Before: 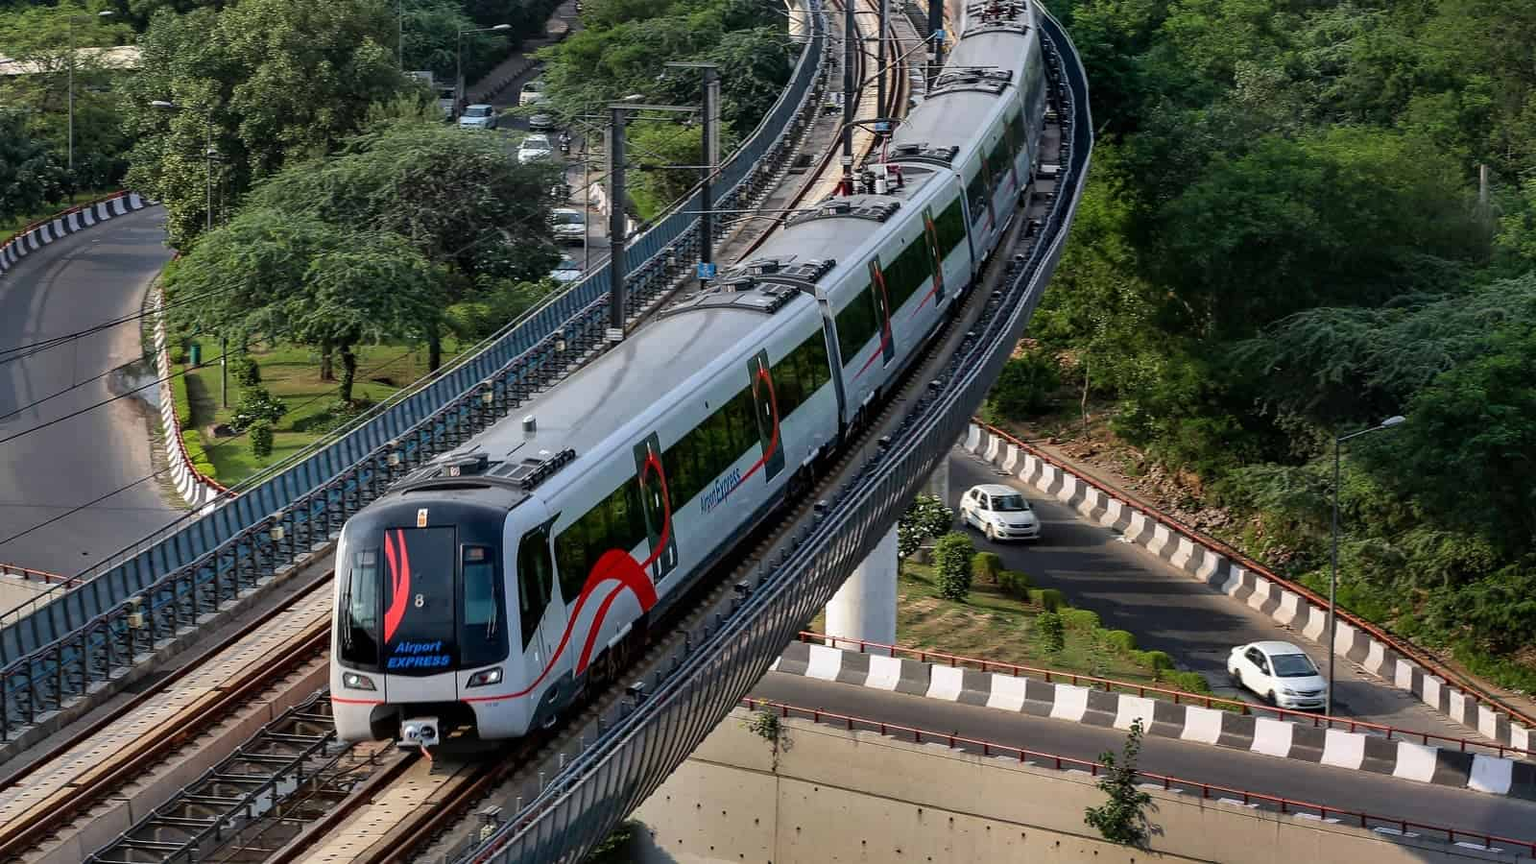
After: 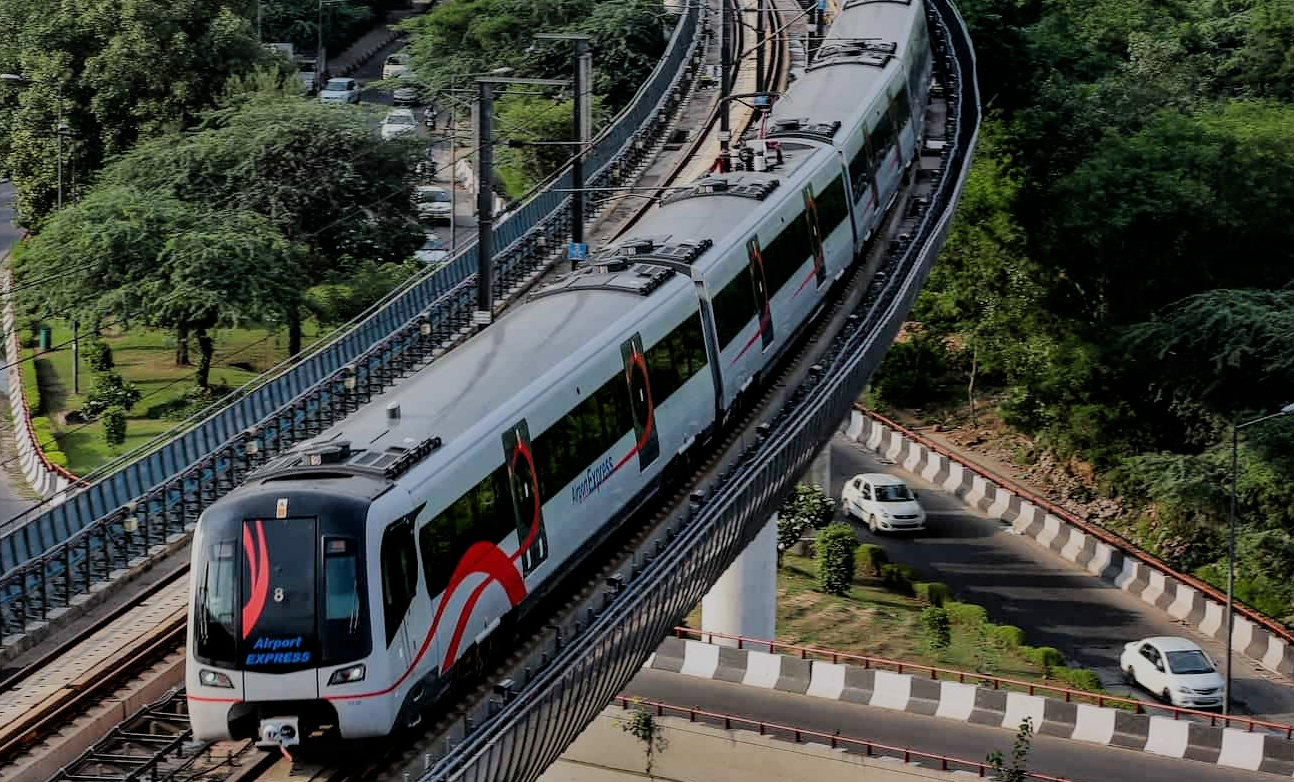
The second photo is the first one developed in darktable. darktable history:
filmic rgb: black relative exposure -6.82 EV, white relative exposure 5.89 EV, hardness 2.71
tone equalizer: on, module defaults
crop: left 9.929%, top 3.475%, right 9.188%, bottom 9.529%
